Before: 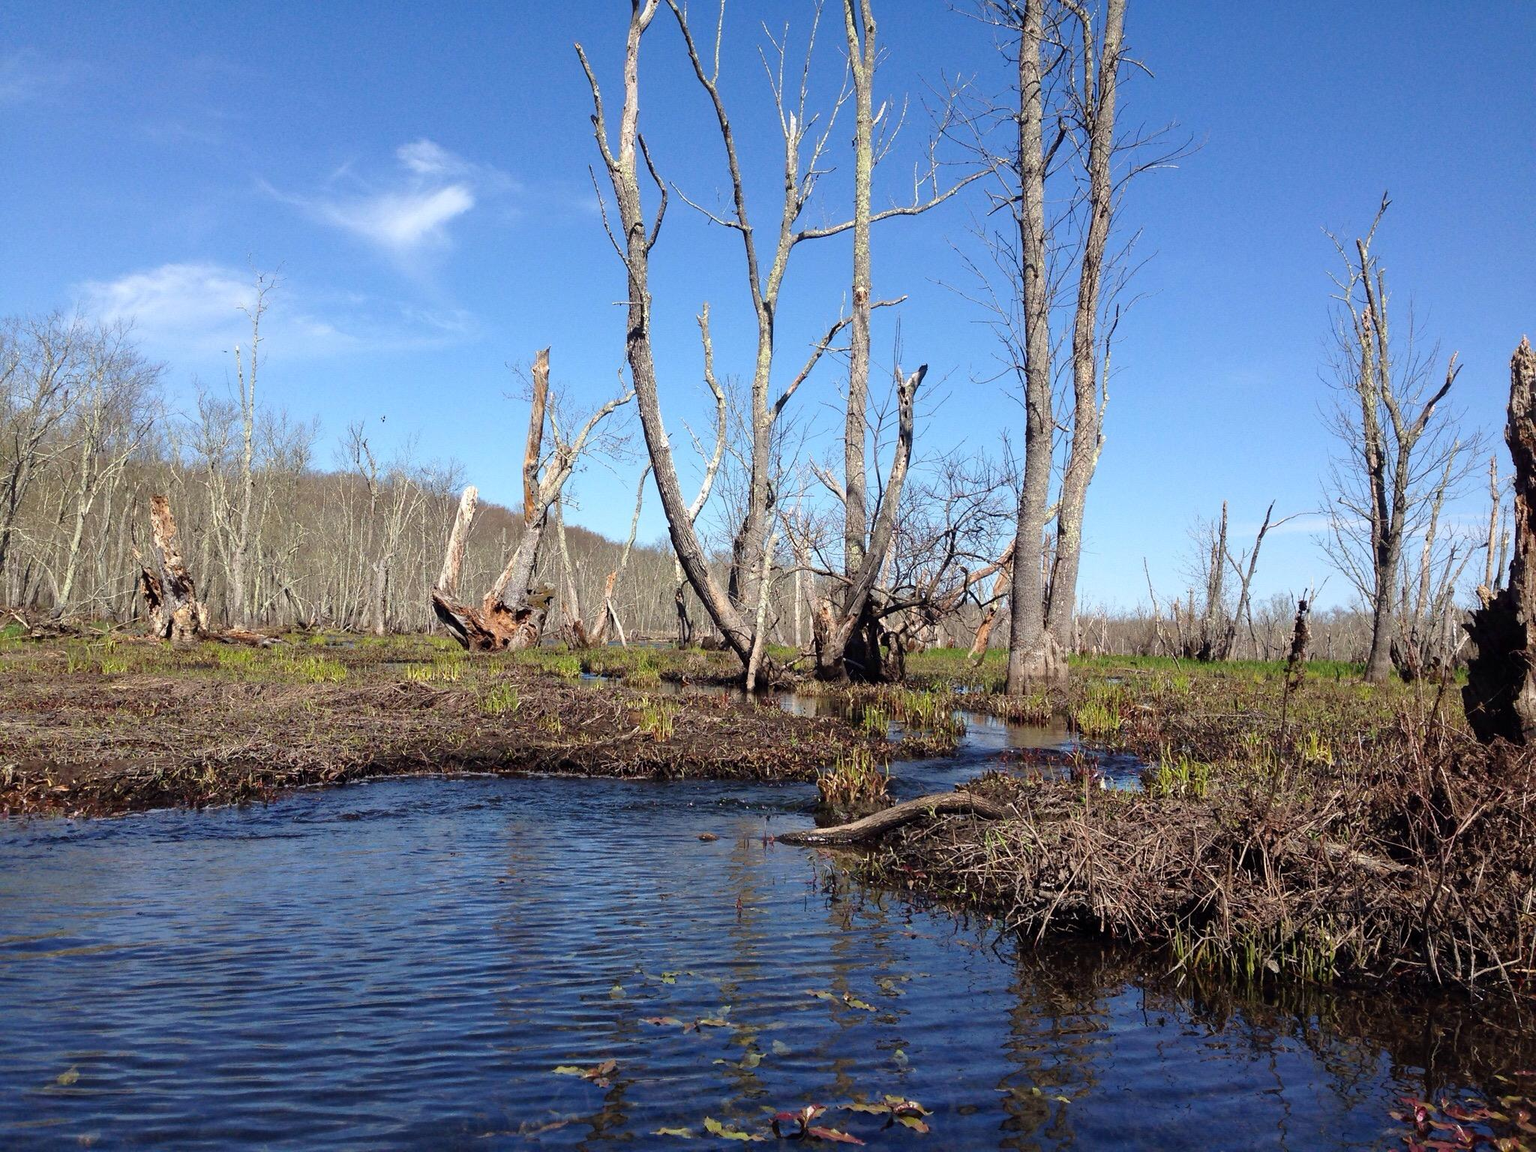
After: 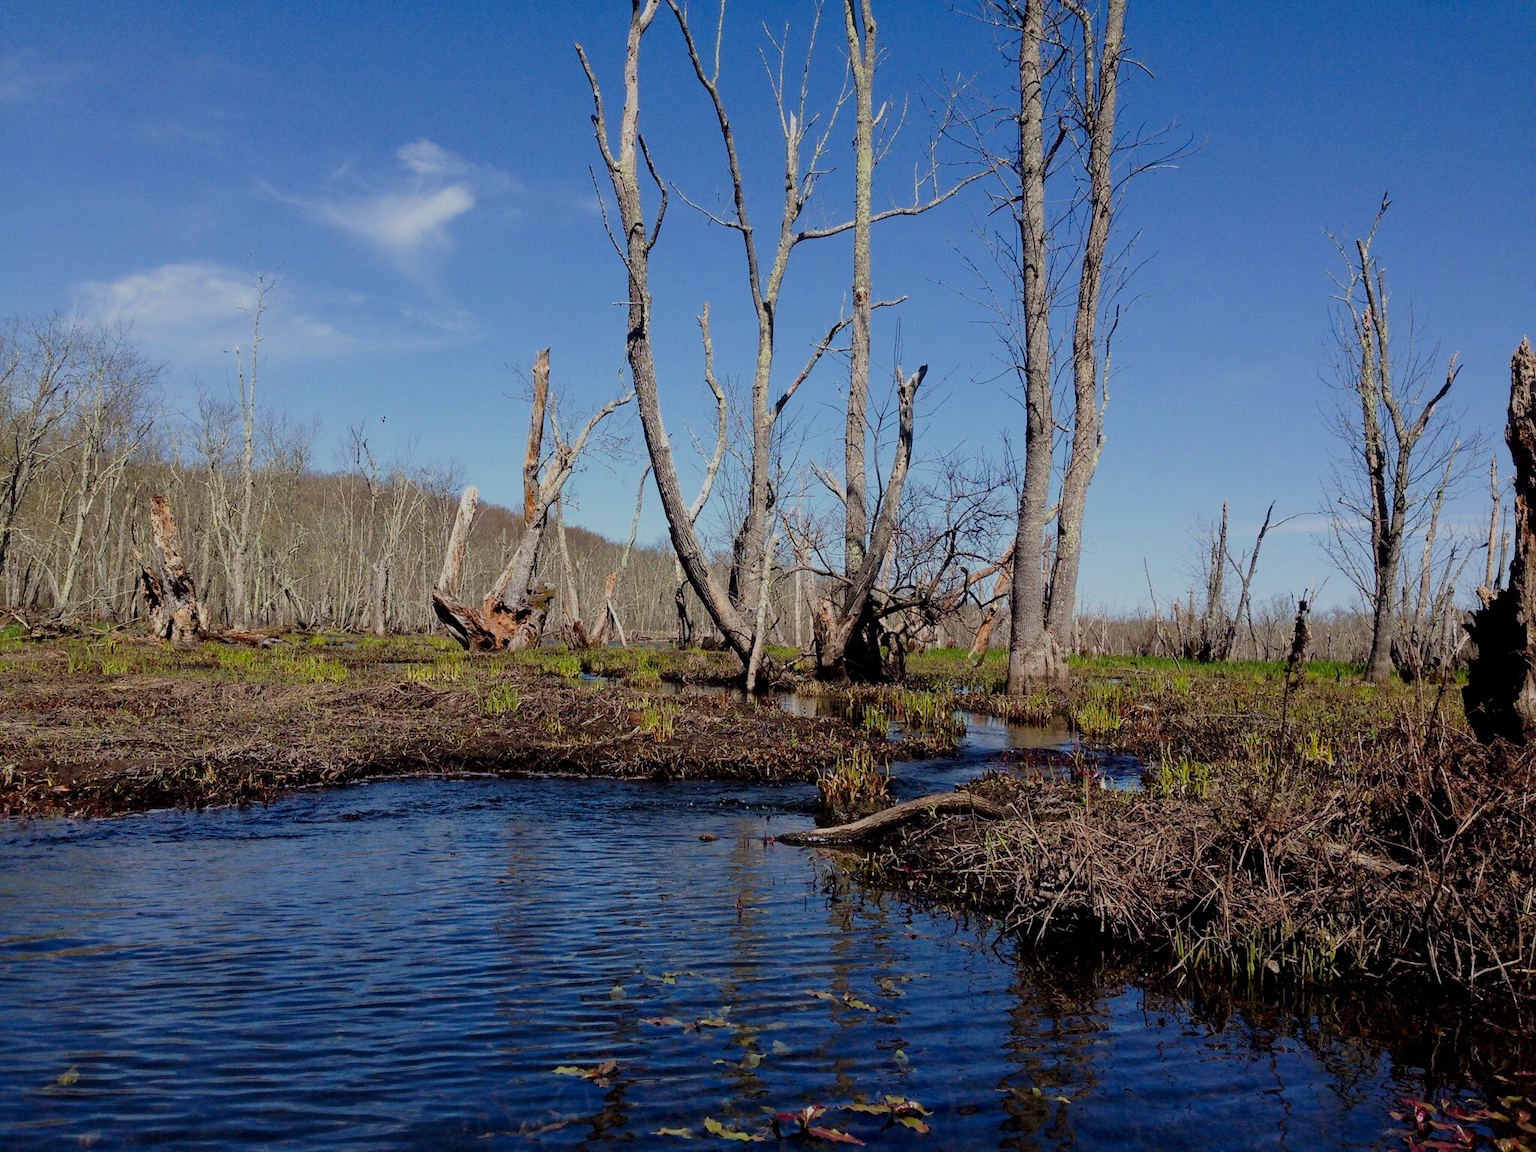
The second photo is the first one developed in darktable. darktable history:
filmic rgb: black relative exposure -7.1 EV, white relative exposure 5.34 EV, hardness 3.02
shadows and highlights: radius 127.23, shadows 21.07, highlights -22.29, low approximation 0.01
contrast brightness saturation: contrast 0.069, brightness -0.141, saturation 0.116
